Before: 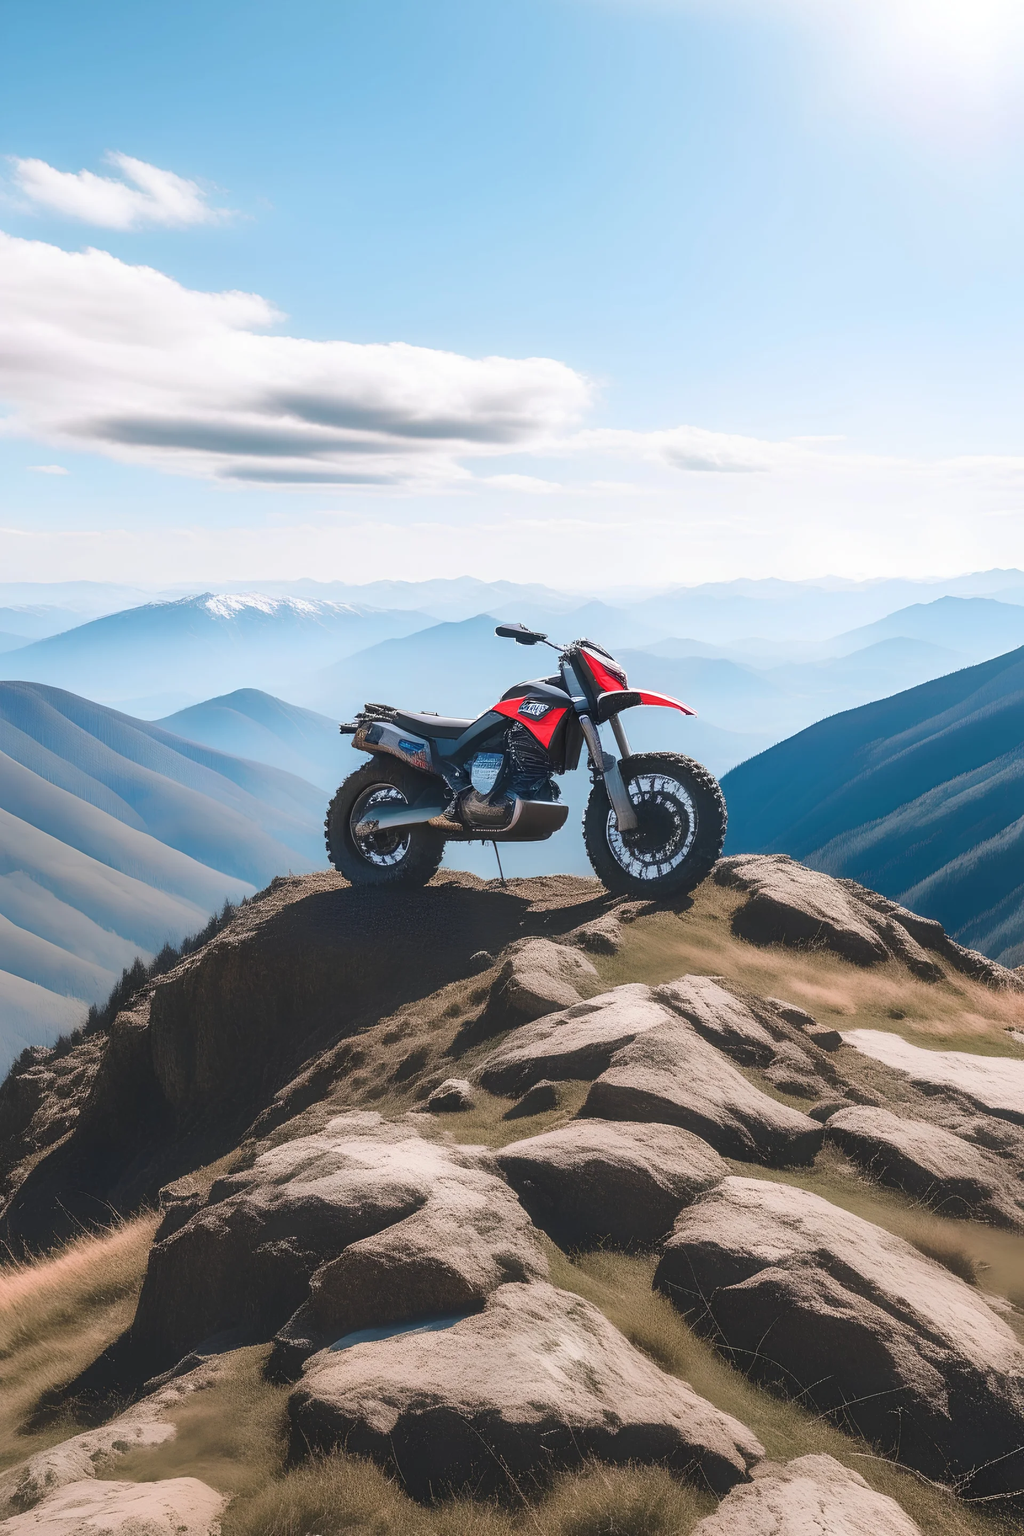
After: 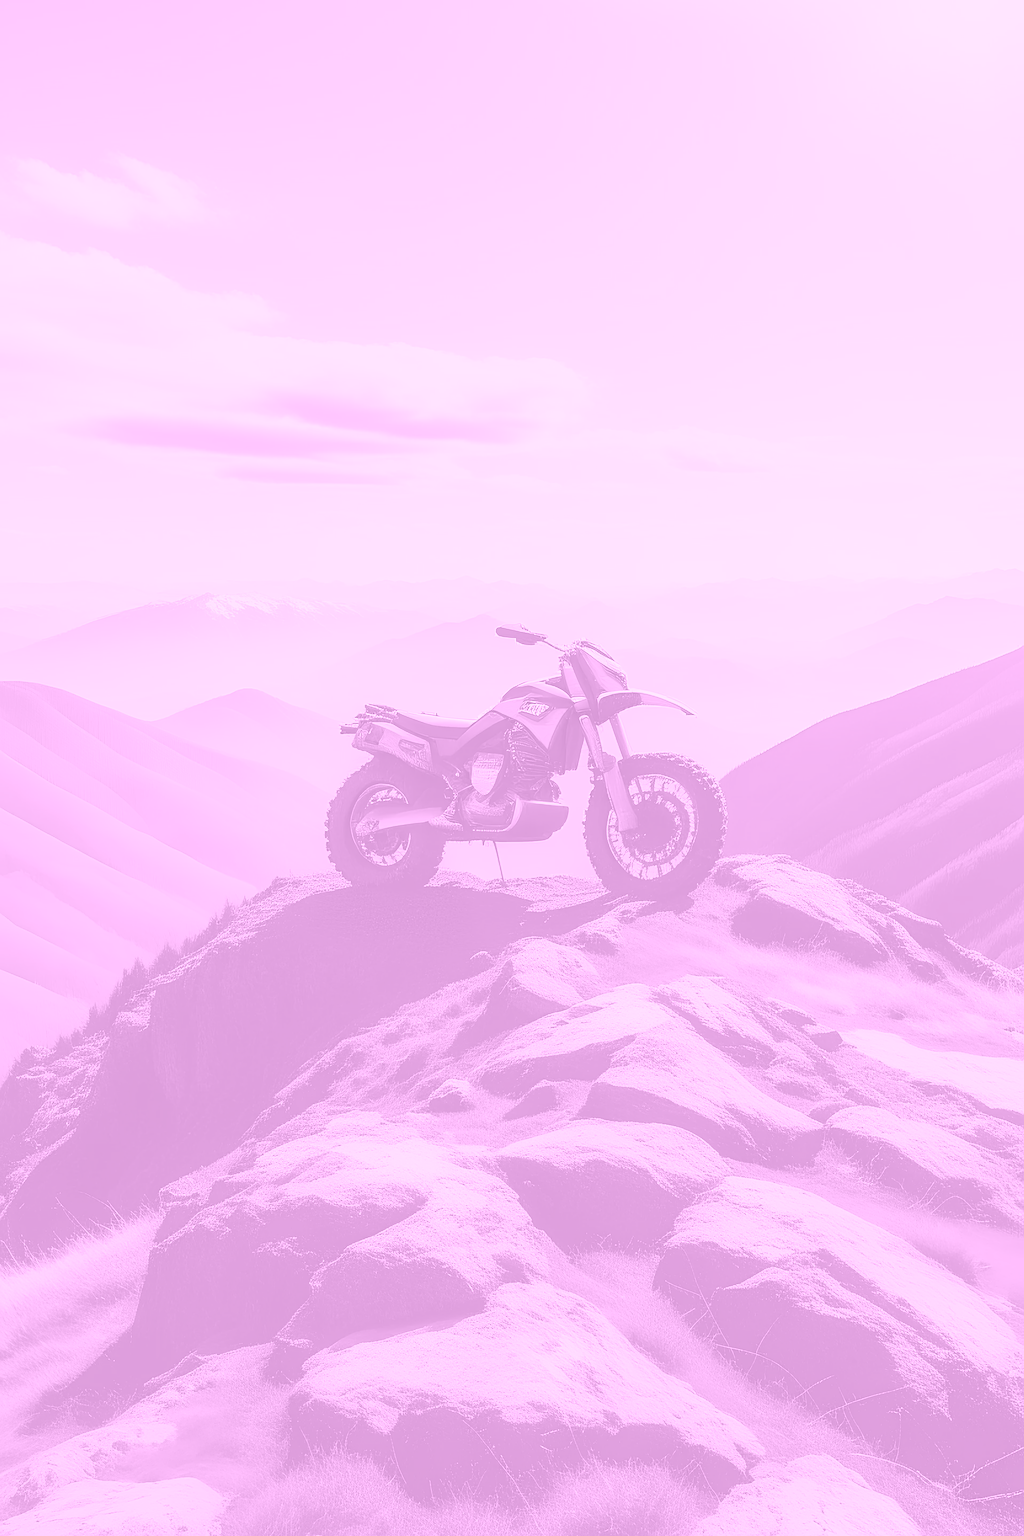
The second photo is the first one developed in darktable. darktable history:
colorize: hue 331.2°, saturation 75%, source mix 30.28%, lightness 70.52%, version 1
sharpen: on, module defaults
tone equalizer: on, module defaults
